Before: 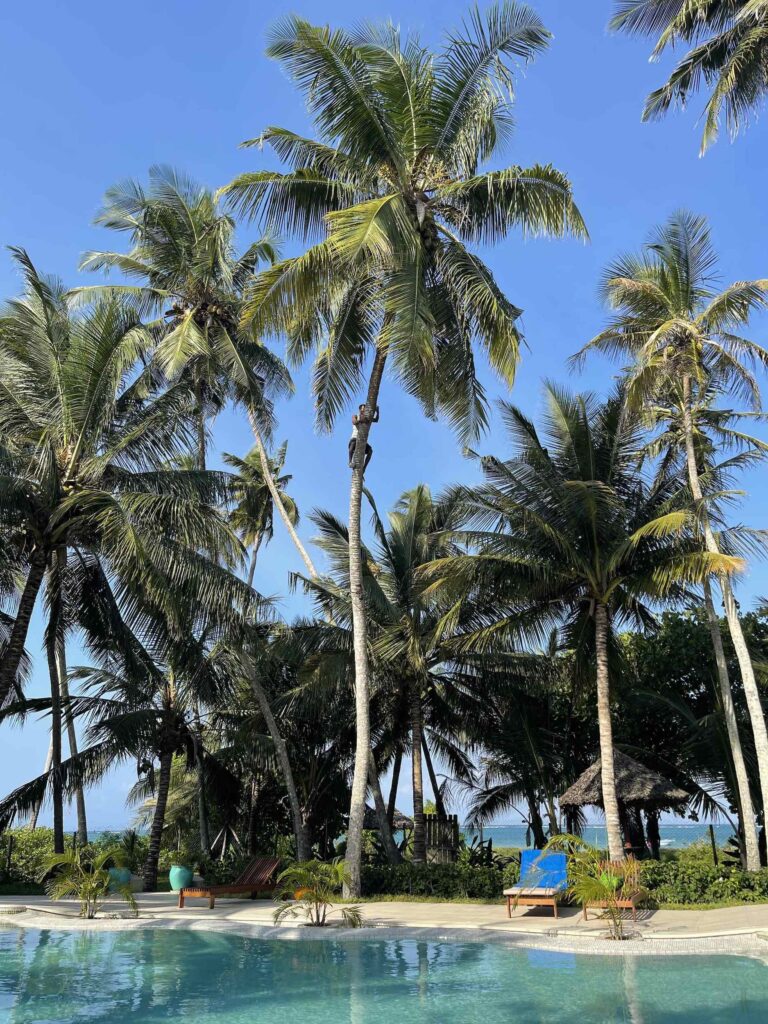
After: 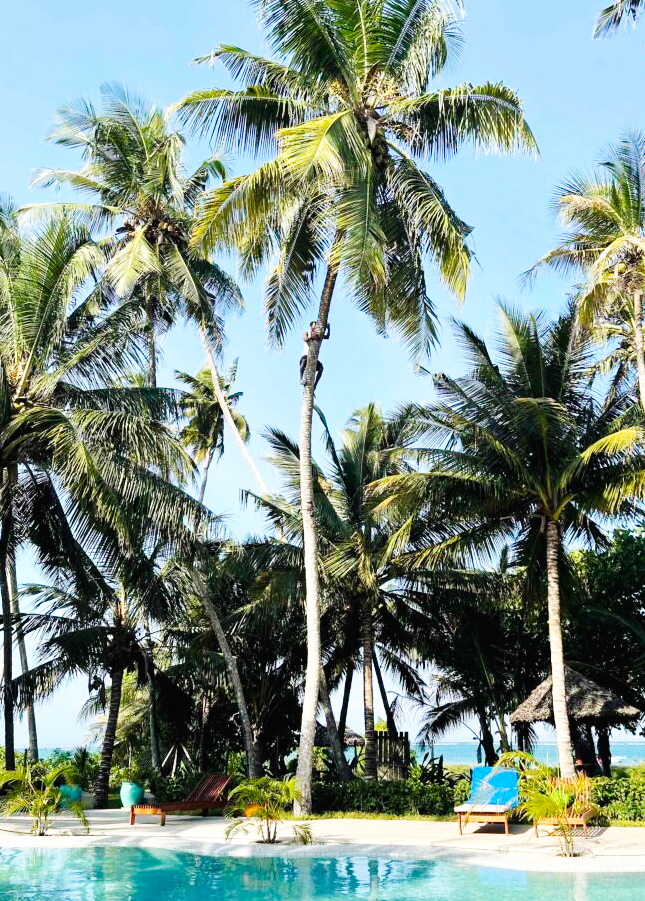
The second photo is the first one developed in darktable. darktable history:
base curve: curves: ch0 [(0, 0.003) (0.001, 0.002) (0.006, 0.004) (0.02, 0.022) (0.048, 0.086) (0.094, 0.234) (0.162, 0.431) (0.258, 0.629) (0.385, 0.8) (0.548, 0.918) (0.751, 0.988) (1, 1)], preserve colors none
crop: left 6.386%, top 8.126%, right 9.533%, bottom 3.821%
